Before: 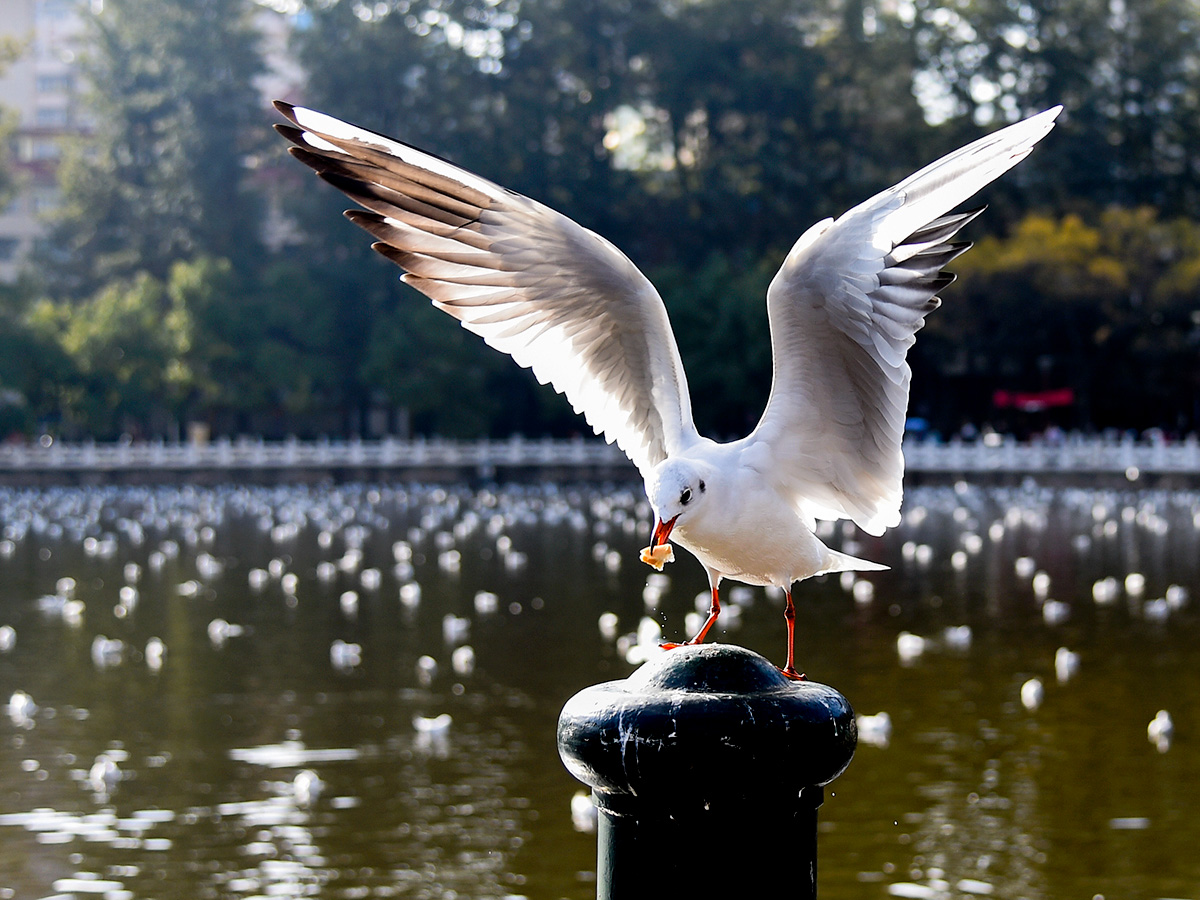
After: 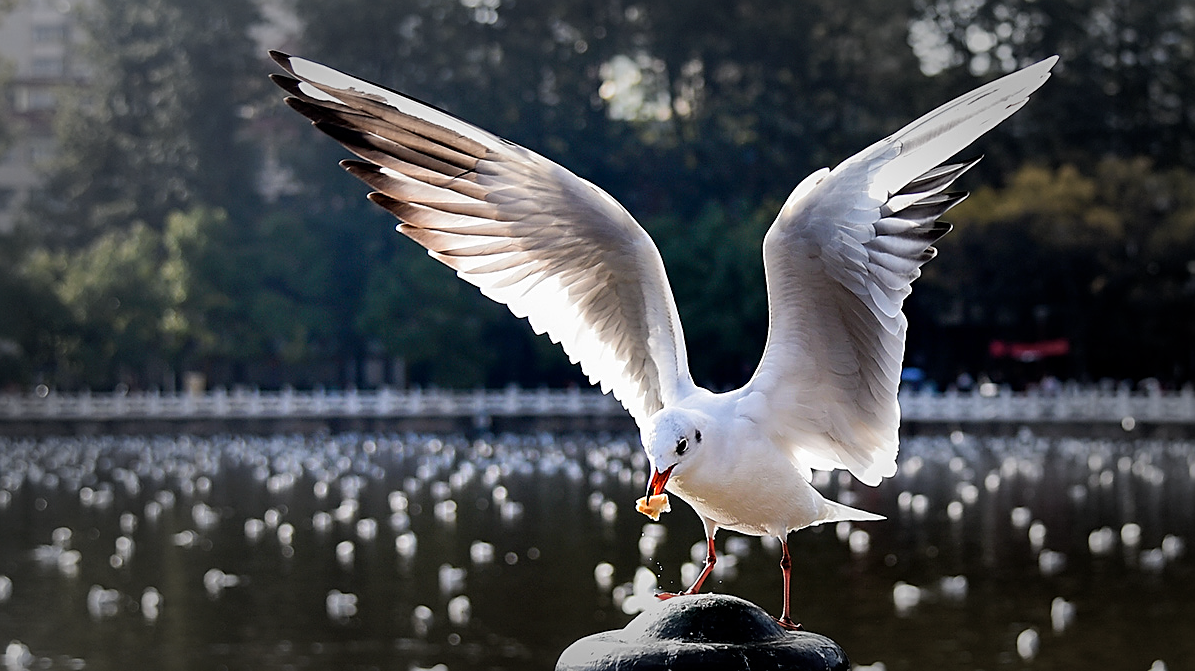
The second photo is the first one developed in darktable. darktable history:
crop: left 0.408%, top 5.559%, bottom 19.838%
exposure: compensate exposure bias true, compensate highlight preservation false
vignetting: fall-off start 47.72%, brightness -0.522, saturation -0.514, automatic ratio true, width/height ratio 1.292
sharpen: on, module defaults
